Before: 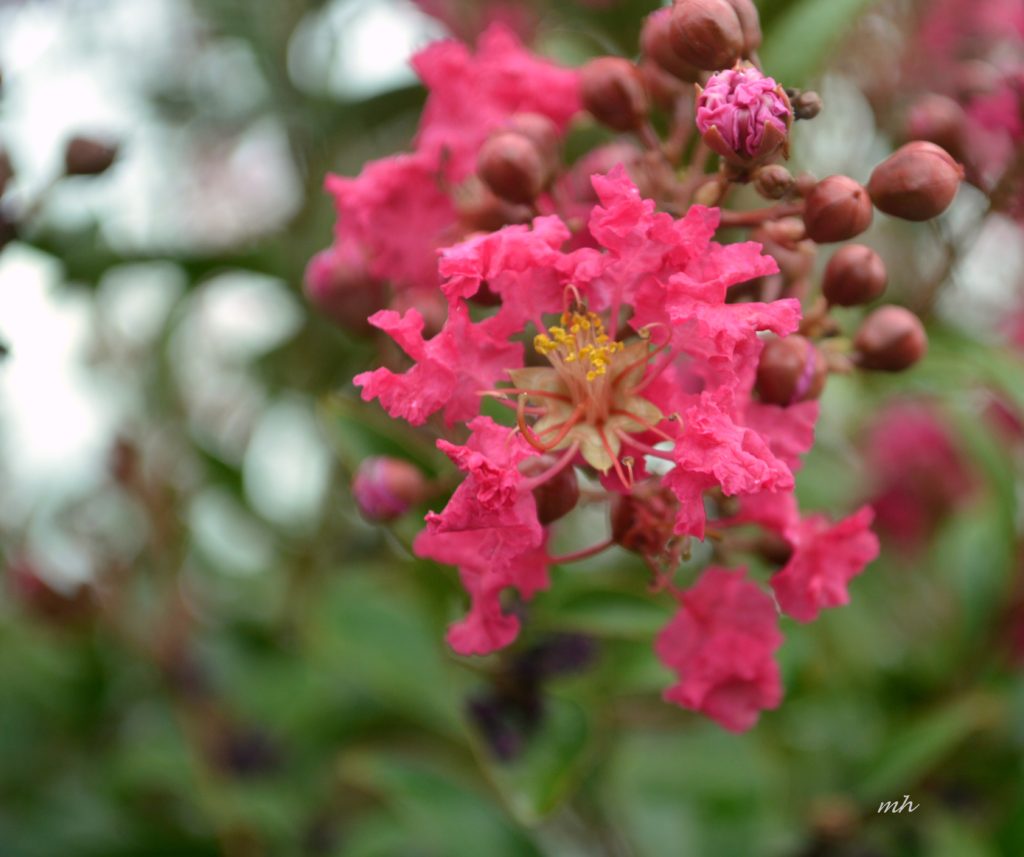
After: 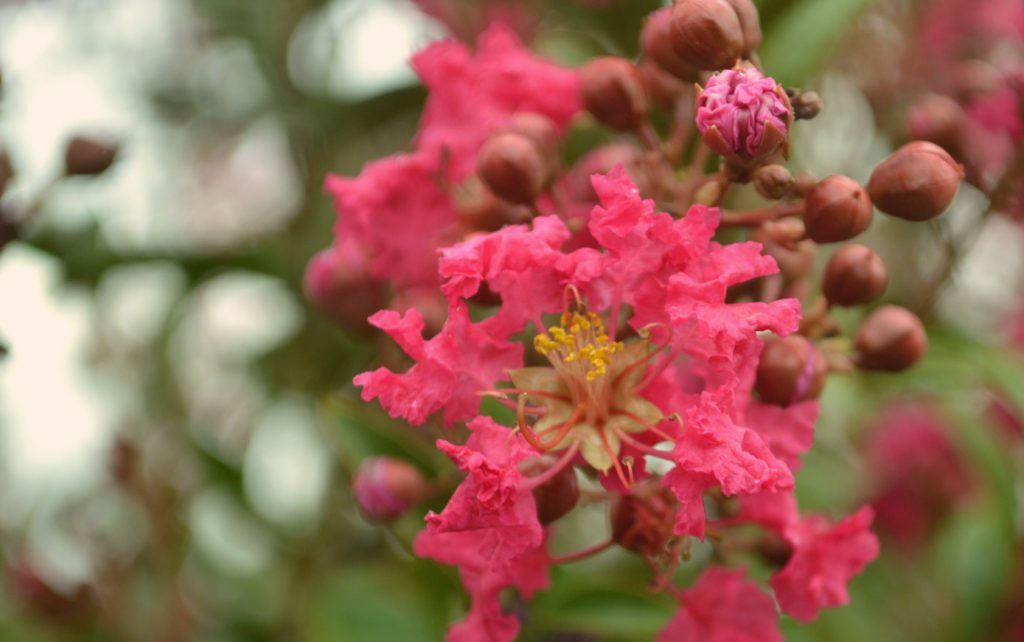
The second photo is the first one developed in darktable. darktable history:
crop: bottom 24.988%
color balance: lift [1.005, 1.002, 0.998, 0.998], gamma [1, 1.021, 1.02, 0.979], gain [0.923, 1.066, 1.056, 0.934]
